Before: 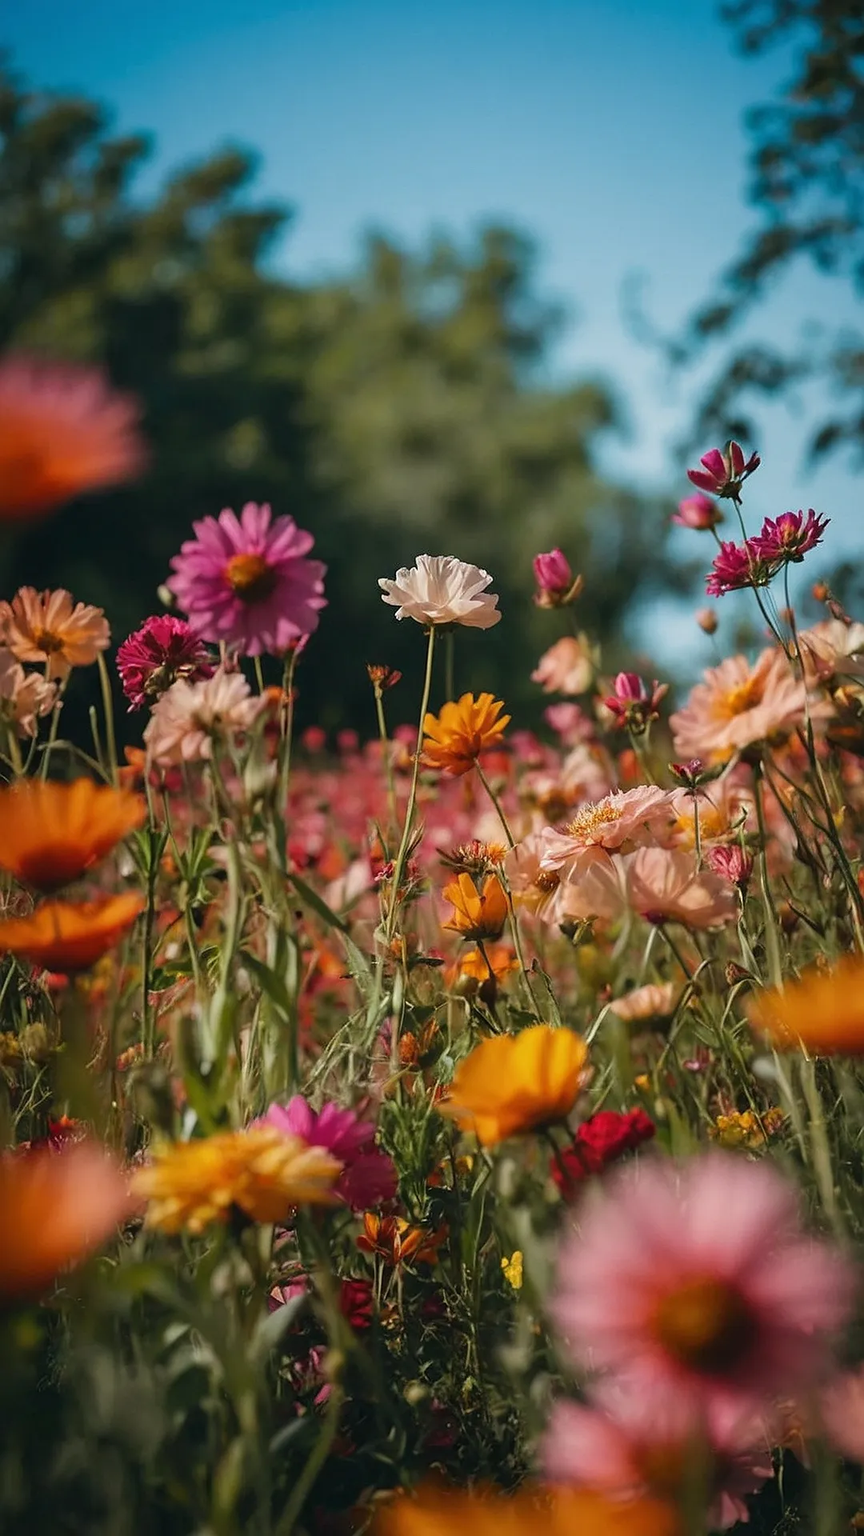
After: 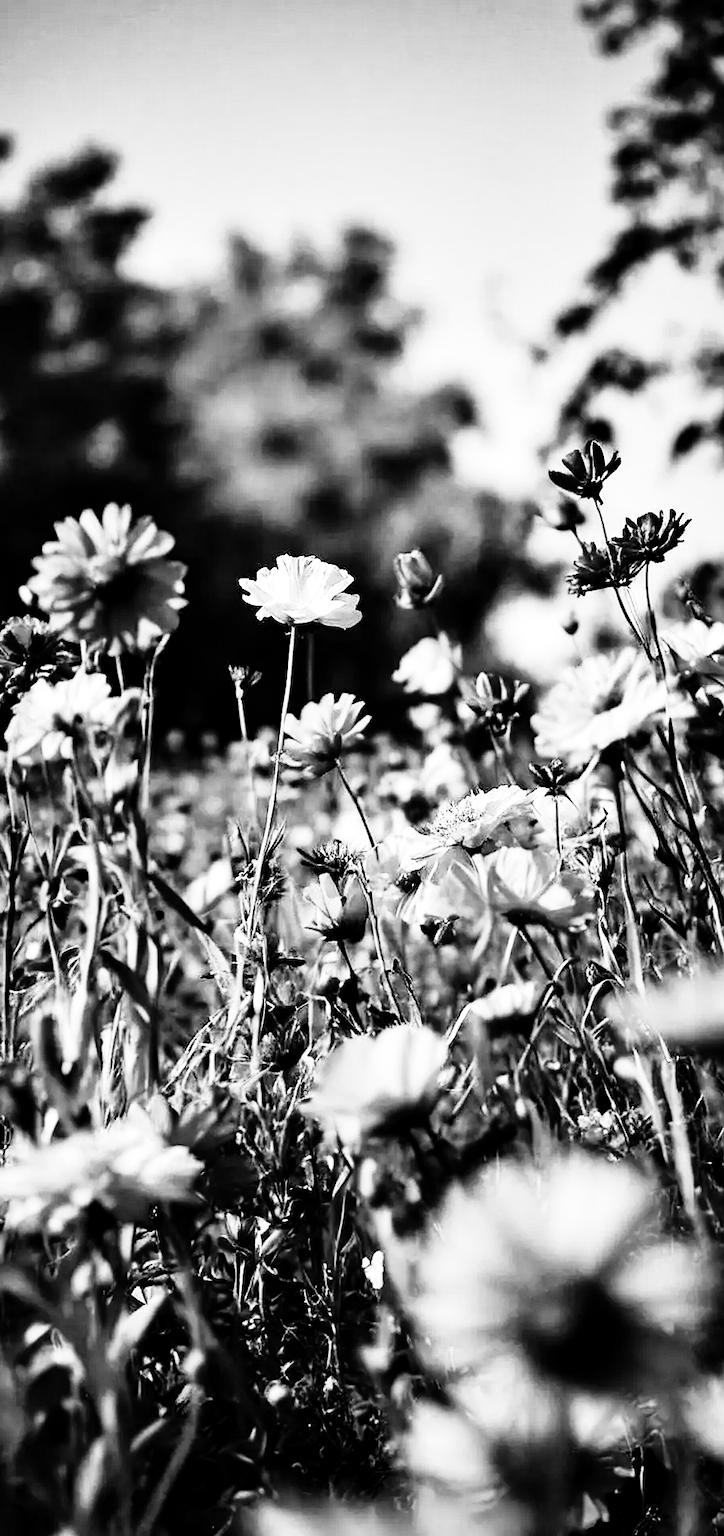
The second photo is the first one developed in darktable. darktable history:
crop: left 16.145%
contrast equalizer: octaves 7, y [[0.627 ×6], [0.563 ×6], [0 ×6], [0 ×6], [0 ×6]]
color balance rgb: linear chroma grading › global chroma 15%, perceptual saturation grading › global saturation 30%
color zones: curves: ch1 [(0, -0.394) (0.143, -0.394) (0.286, -0.394) (0.429, -0.392) (0.571, -0.391) (0.714, -0.391) (0.857, -0.391) (1, -0.394)]
rgb curve: curves: ch0 [(0, 0) (0.21, 0.15) (0.24, 0.21) (0.5, 0.75) (0.75, 0.96) (0.89, 0.99) (1, 1)]; ch1 [(0, 0.02) (0.21, 0.13) (0.25, 0.2) (0.5, 0.67) (0.75, 0.9) (0.89, 0.97) (1, 1)]; ch2 [(0, 0.02) (0.21, 0.13) (0.25, 0.2) (0.5, 0.67) (0.75, 0.9) (0.89, 0.97) (1, 1)], compensate middle gray true
